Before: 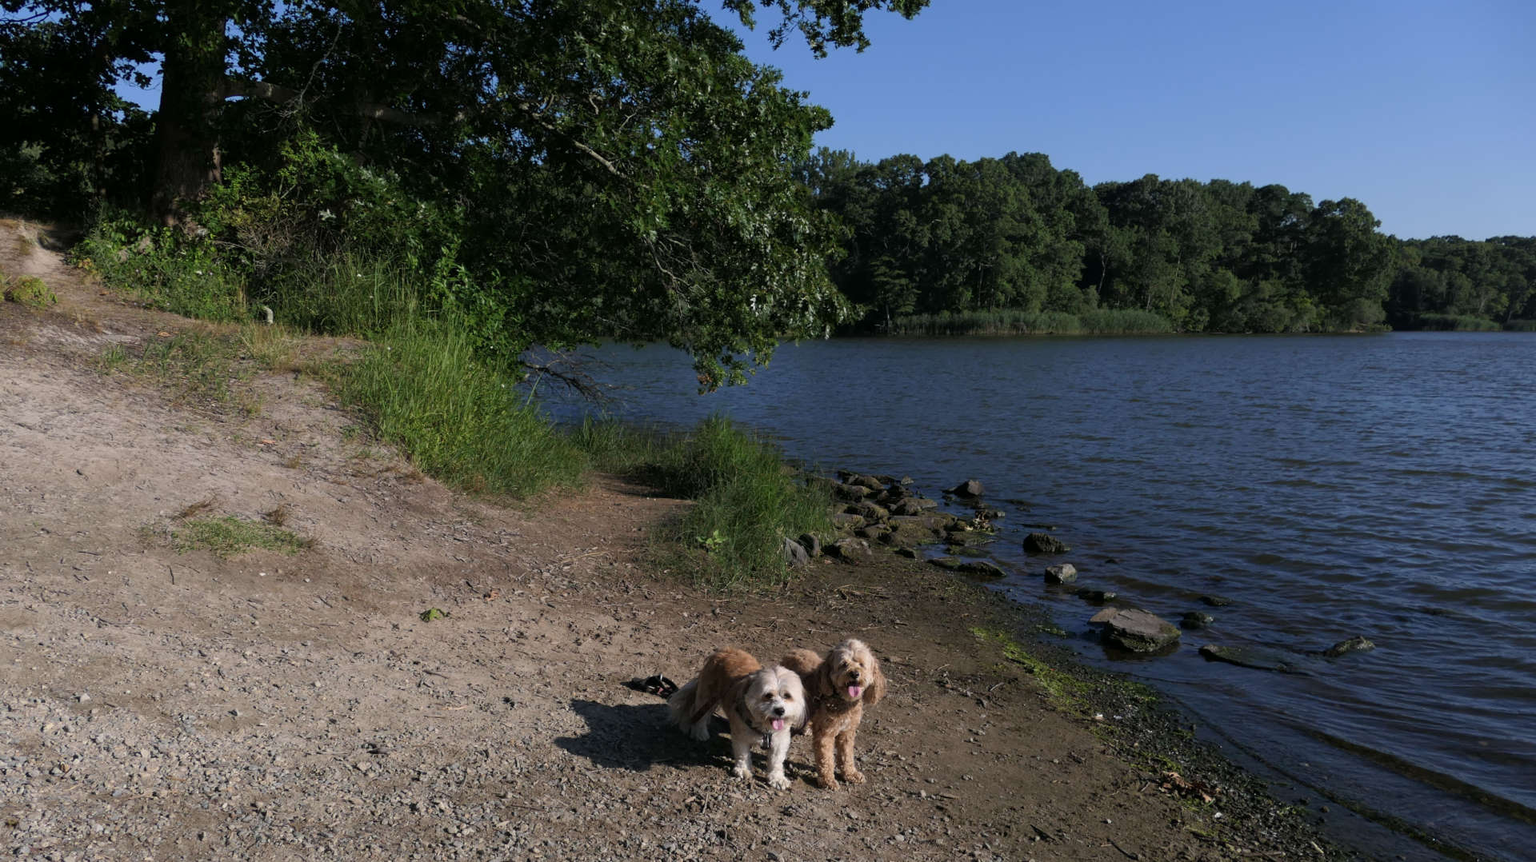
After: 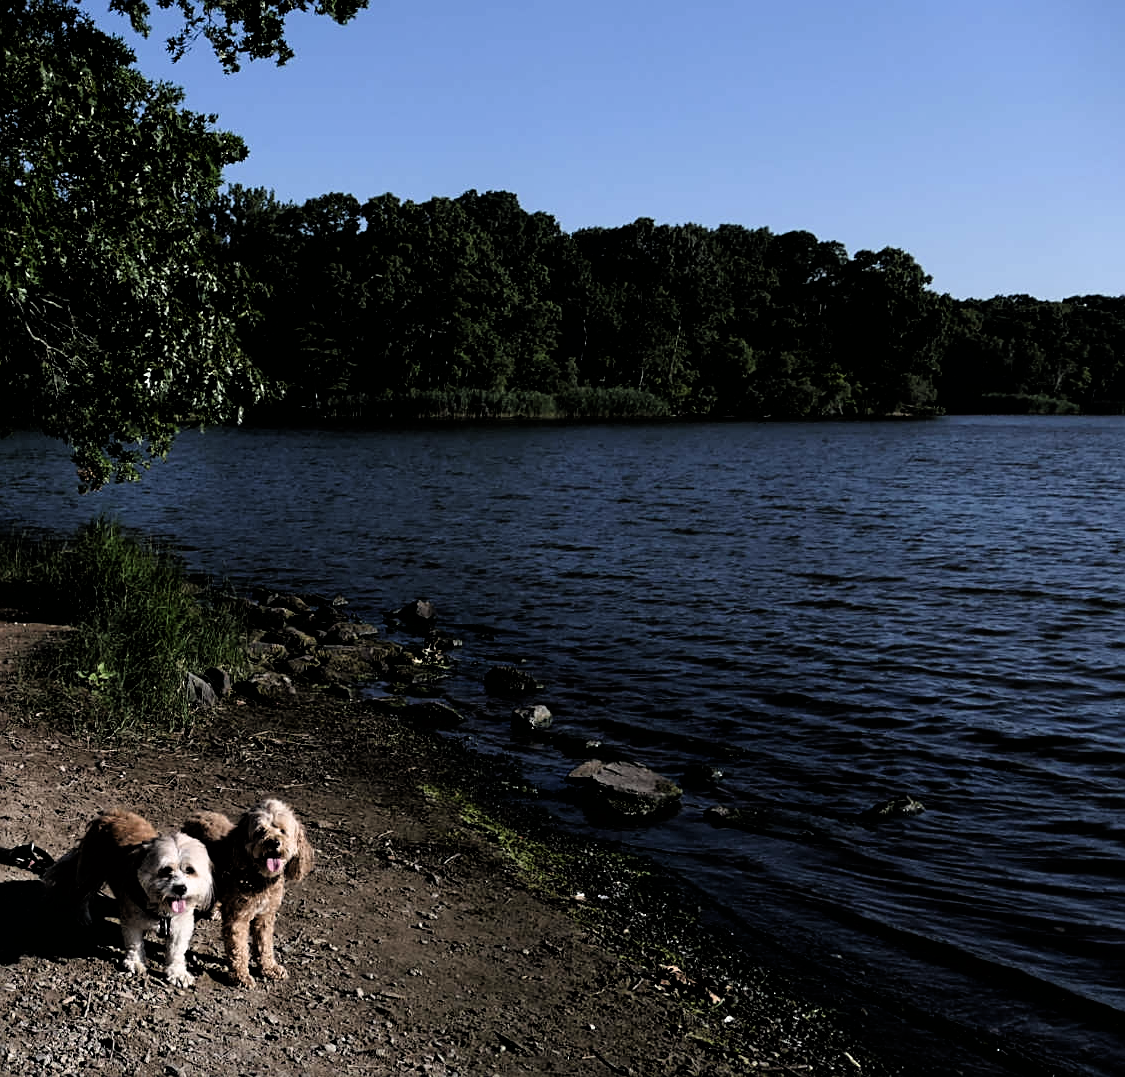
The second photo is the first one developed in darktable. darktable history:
sharpen: on, module defaults
tone equalizer: on, module defaults
filmic rgb: black relative exposure -3.57 EV, white relative exposure 2.29 EV, hardness 3.41
crop: left 41.402%
